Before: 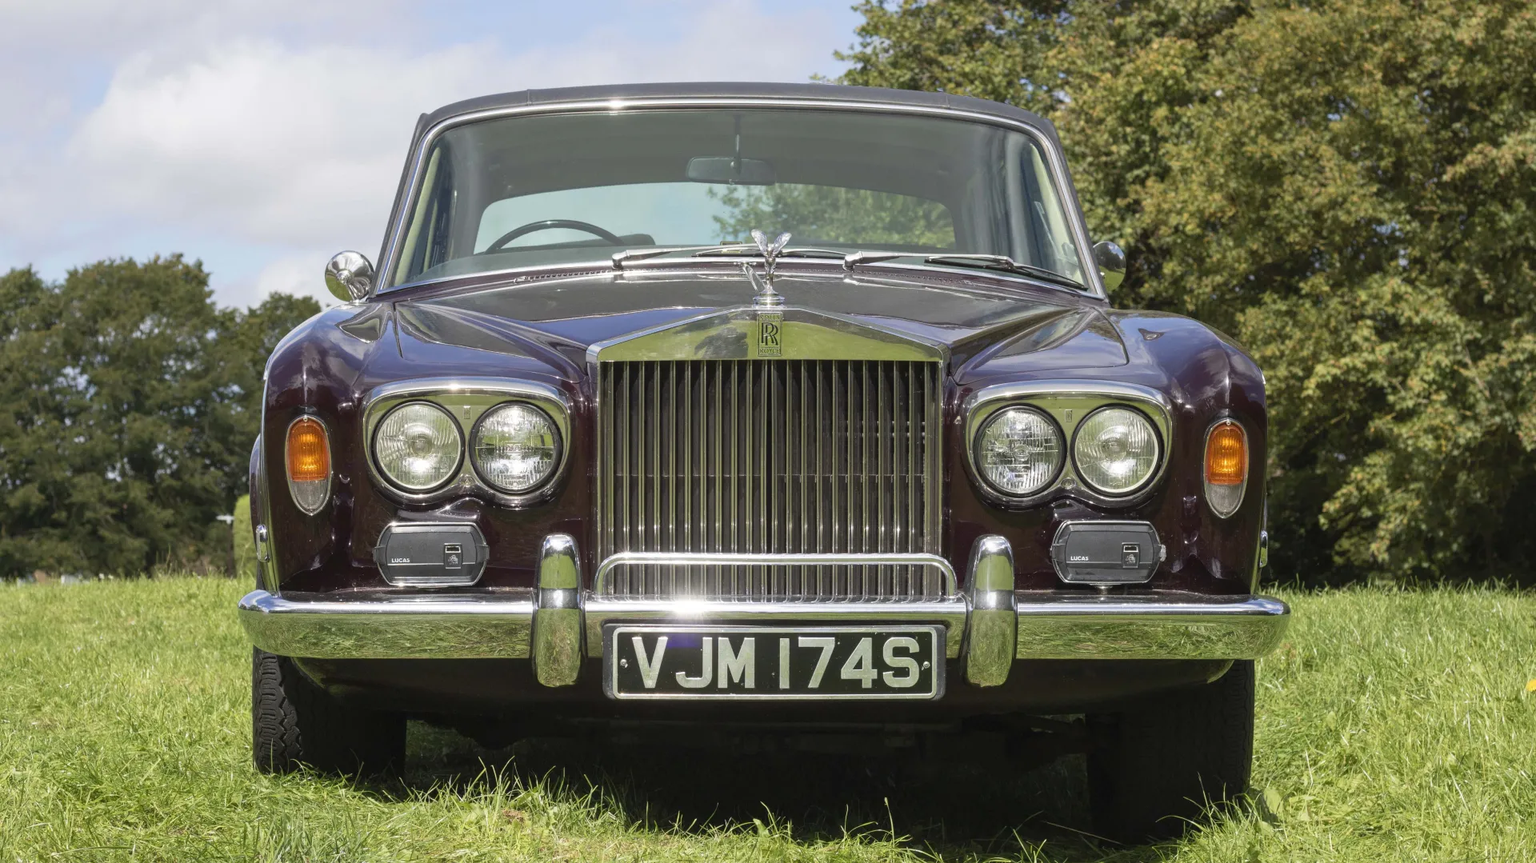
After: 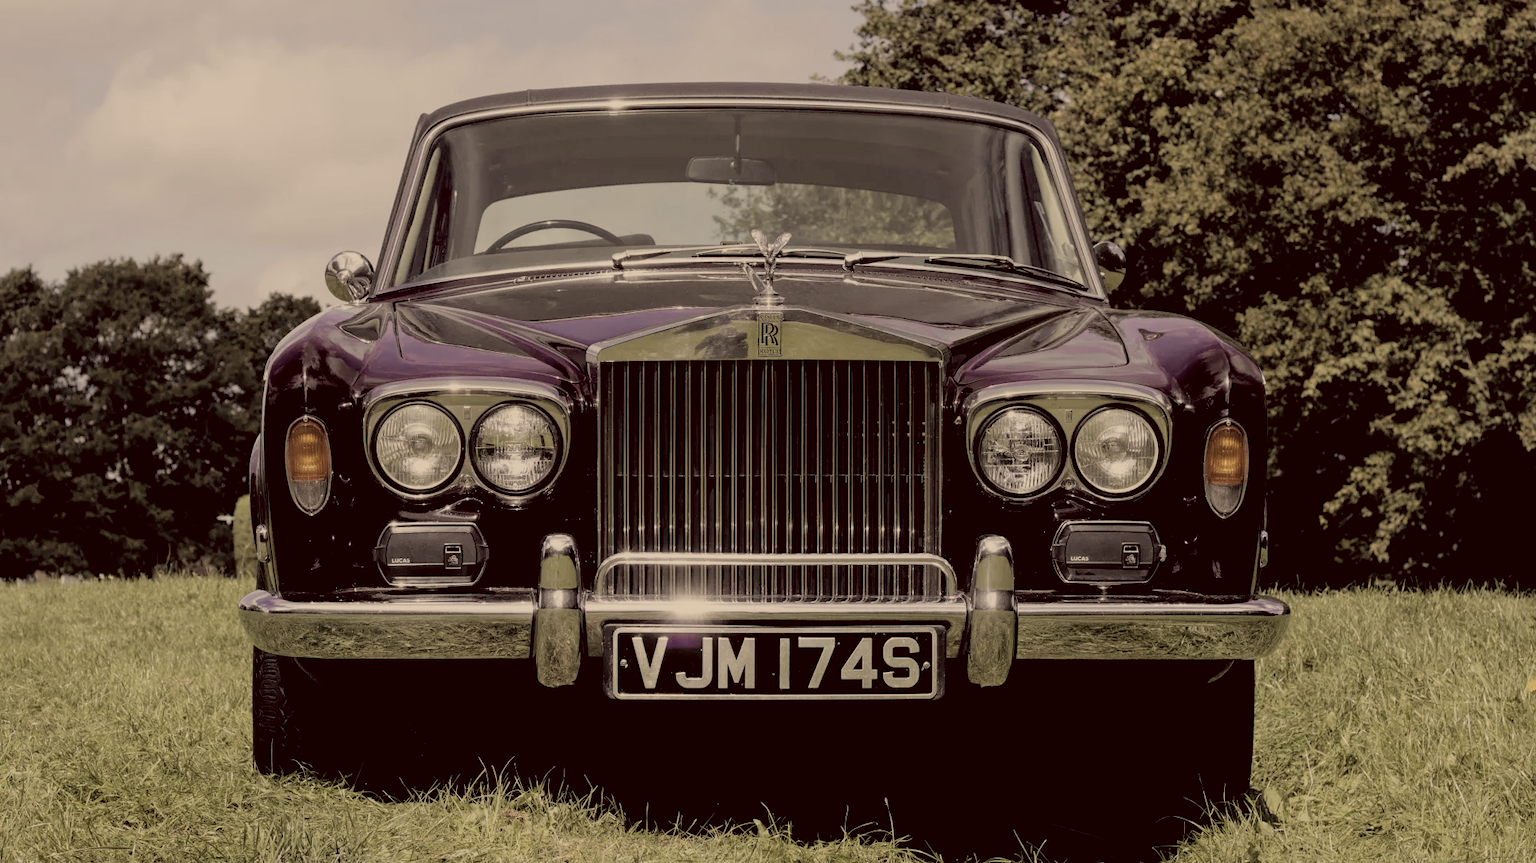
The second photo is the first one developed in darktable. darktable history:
filmic rgb: black relative exposure -3.42 EV, white relative exposure 3.45 EV, hardness 2.36, contrast 1.102
color zones: curves: ch0 [(0, 0.6) (0.129, 0.508) (0.193, 0.483) (0.429, 0.5) (0.571, 0.5) (0.714, 0.5) (0.857, 0.5) (1, 0.6)]; ch1 [(0, 0.481) (0.112, 0.245) (0.213, 0.223) (0.429, 0.233) (0.571, 0.231) (0.683, 0.242) (0.857, 0.296) (1, 0.481)]
exposure: black level correction 0.011, exposure -0.473 EV, compensate highlight preservation false
color correction: highlights a* 9.79, highlights b* 39.37, shadows a* 14.8, shadows b* 3.61
